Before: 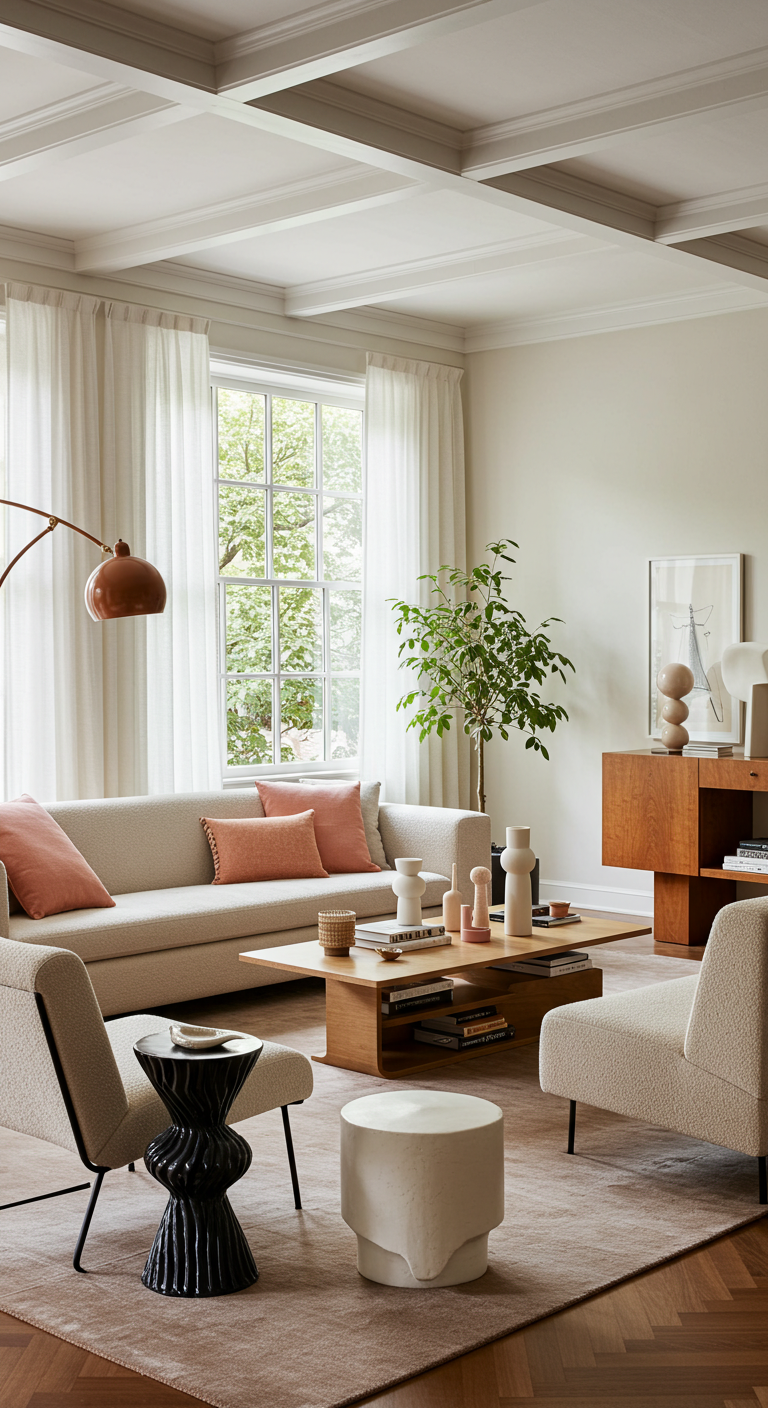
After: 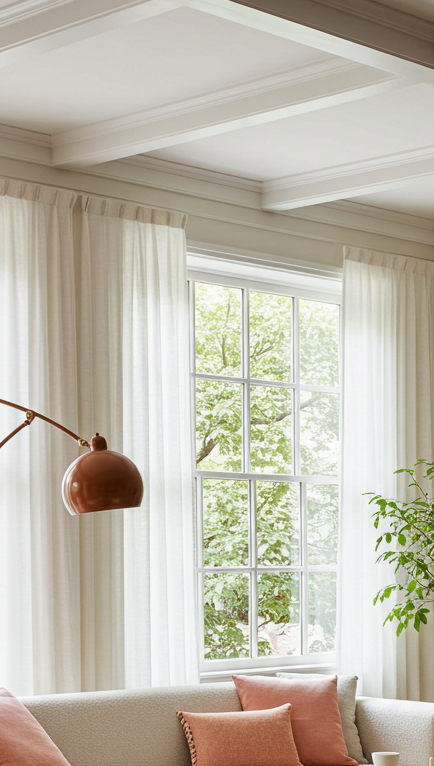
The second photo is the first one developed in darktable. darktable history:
crop and rotate: left 3.052%, top 7.593%, right 40.426%, bottom 37.994%
